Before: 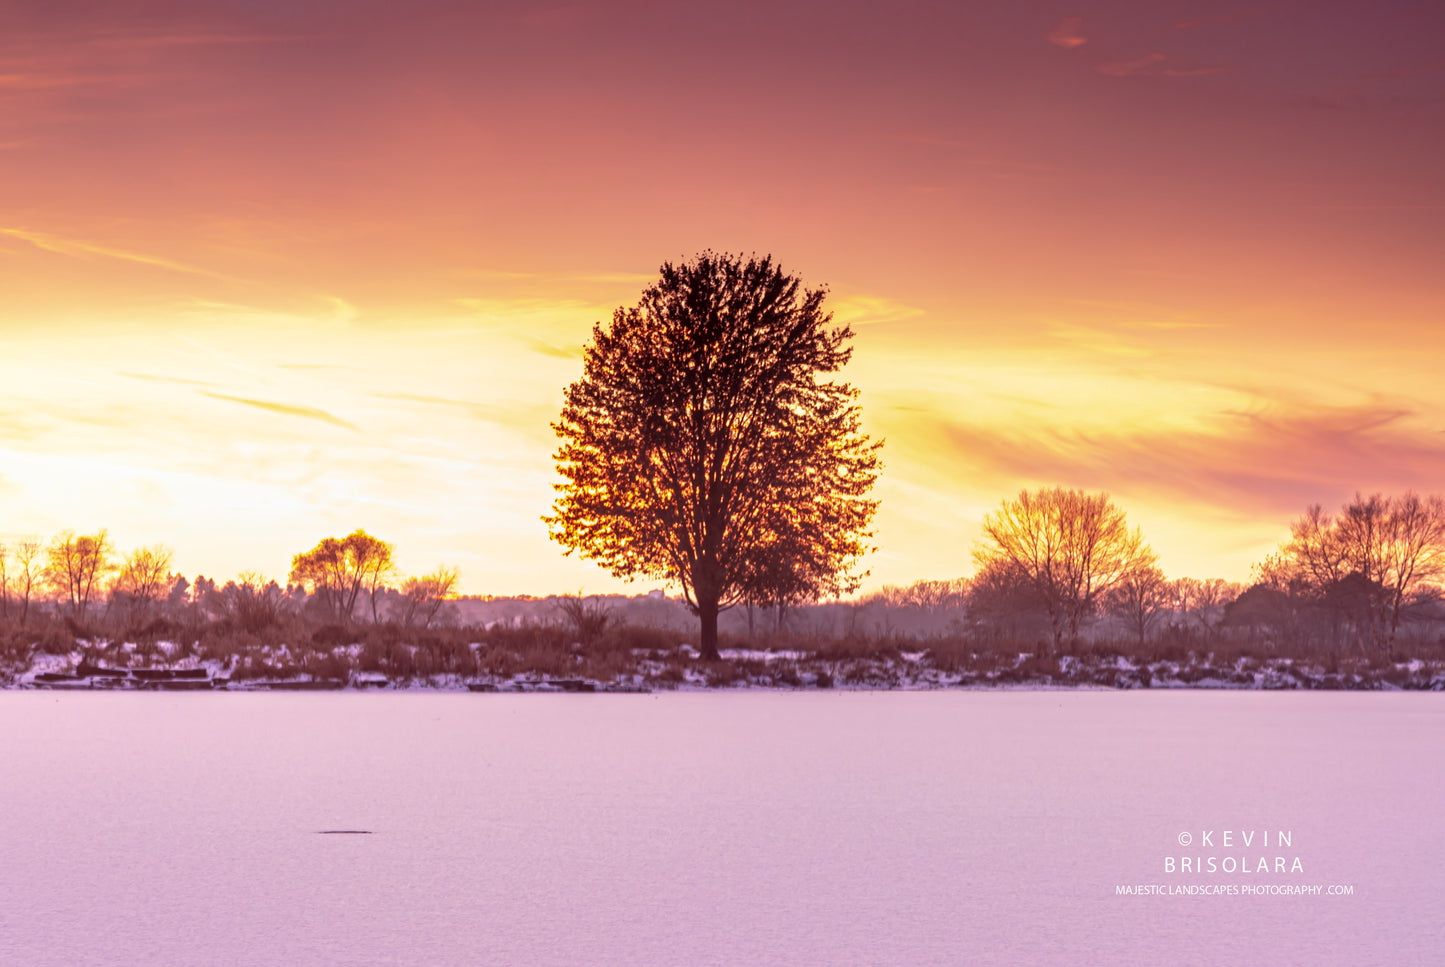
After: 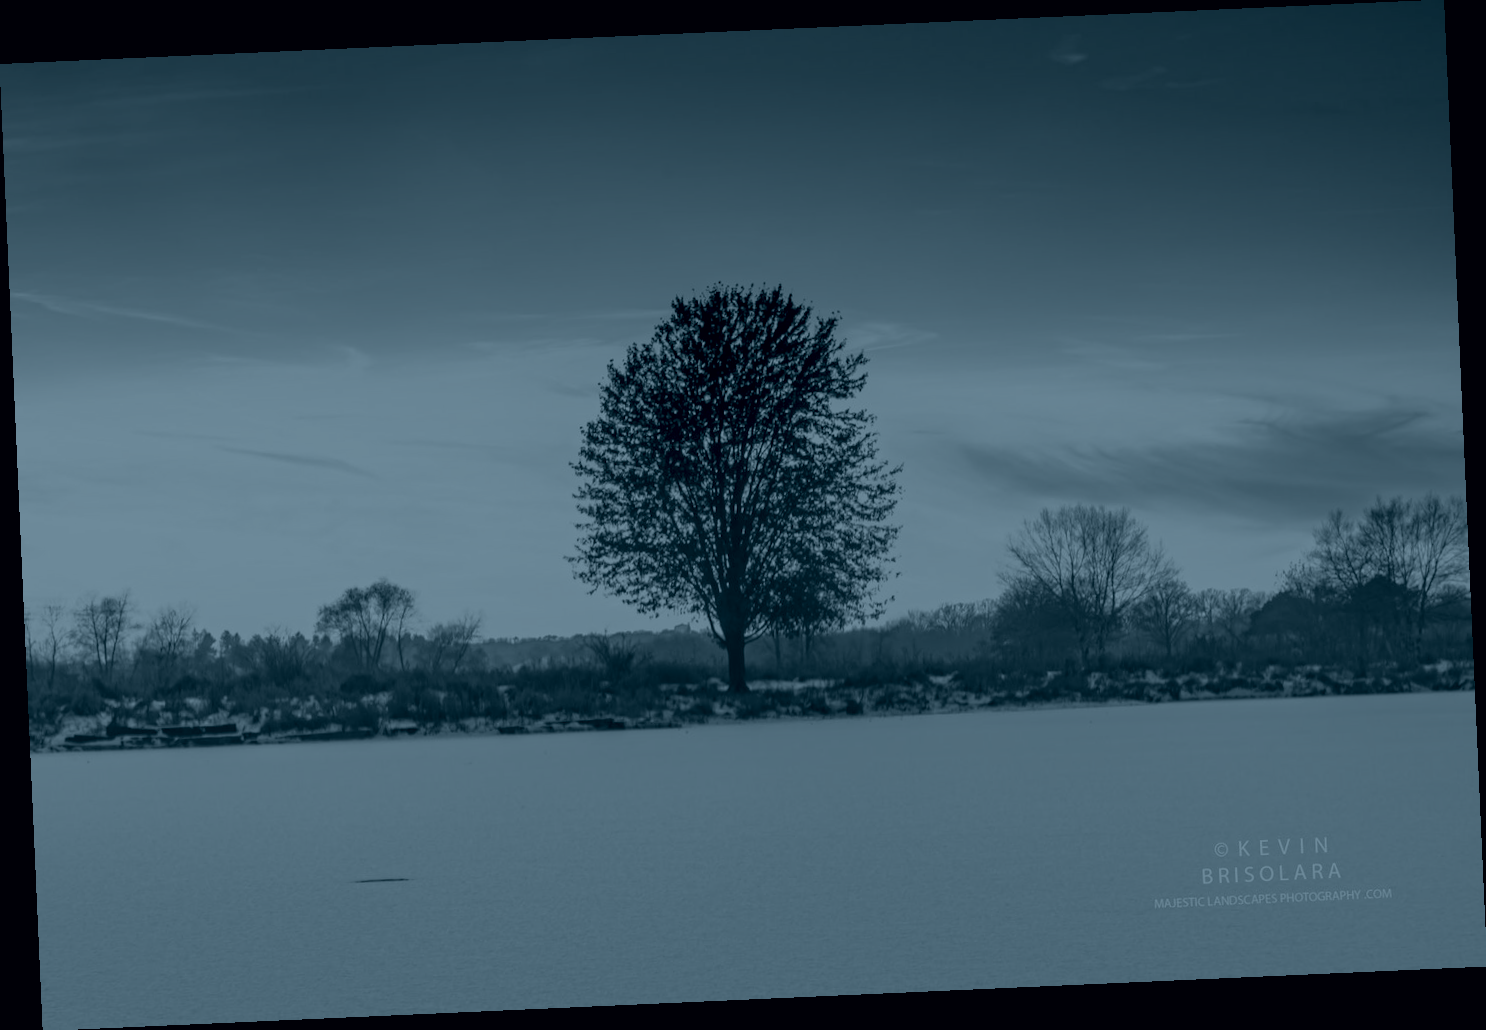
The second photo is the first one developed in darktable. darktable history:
tone curve: curves: ch0 [(0, 0.013) (0.036, 0.035) (0.274, 0.288) (0.504, 0.536) (0.844, 0.84) (1, 0.97)]; ch1 [(0, 0) (0.389, 0.403) (0.462, 0.48) (0.499, 0.5) (0.524, 0.529) (0.567, 0.603) (0.626, 0.651) (0.749, 0.781) (1, 1)]; ch2 [(0, 0) (0.464, 0.478) (0.5, 0.501) (0.533, 0.539) (0.599, 0.6) (0.704, 0.732) (1, 1)], color space Lab, independent channels, preserve colors none
colorize: hue 194.4°, saturation 29%, source mix 61.75%, lightness 3.98%, version 1
exposure: exposure 0.217 EV, compensate highlight preservation false
rotate and perspective: rotation -2.56°, automatic cropping off
